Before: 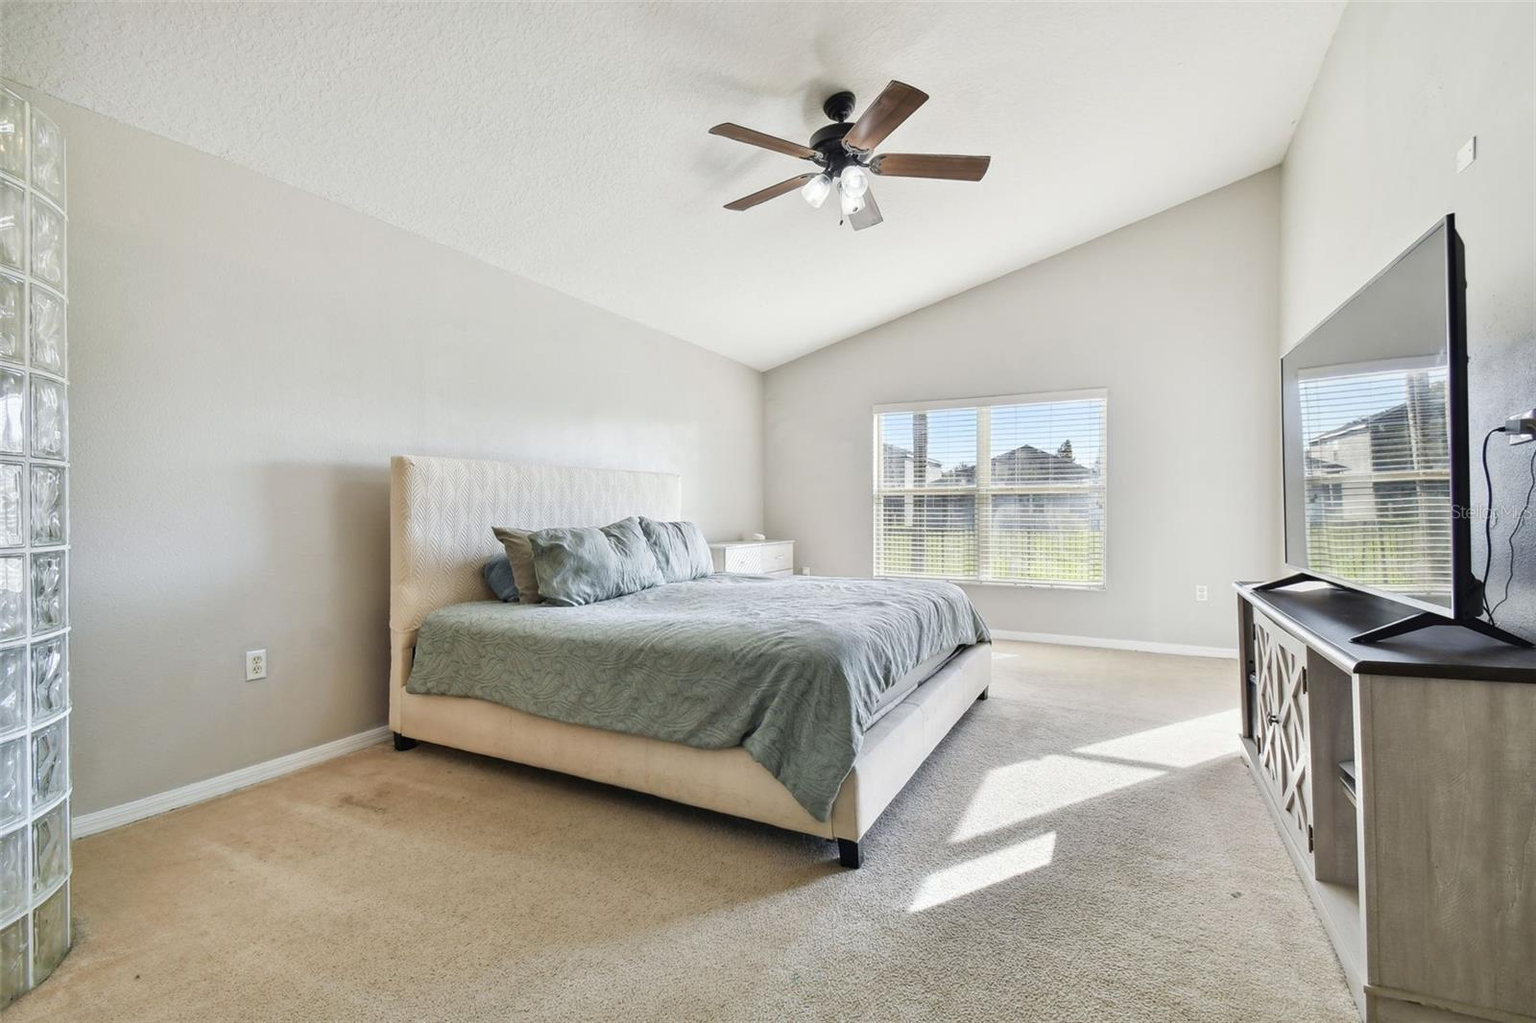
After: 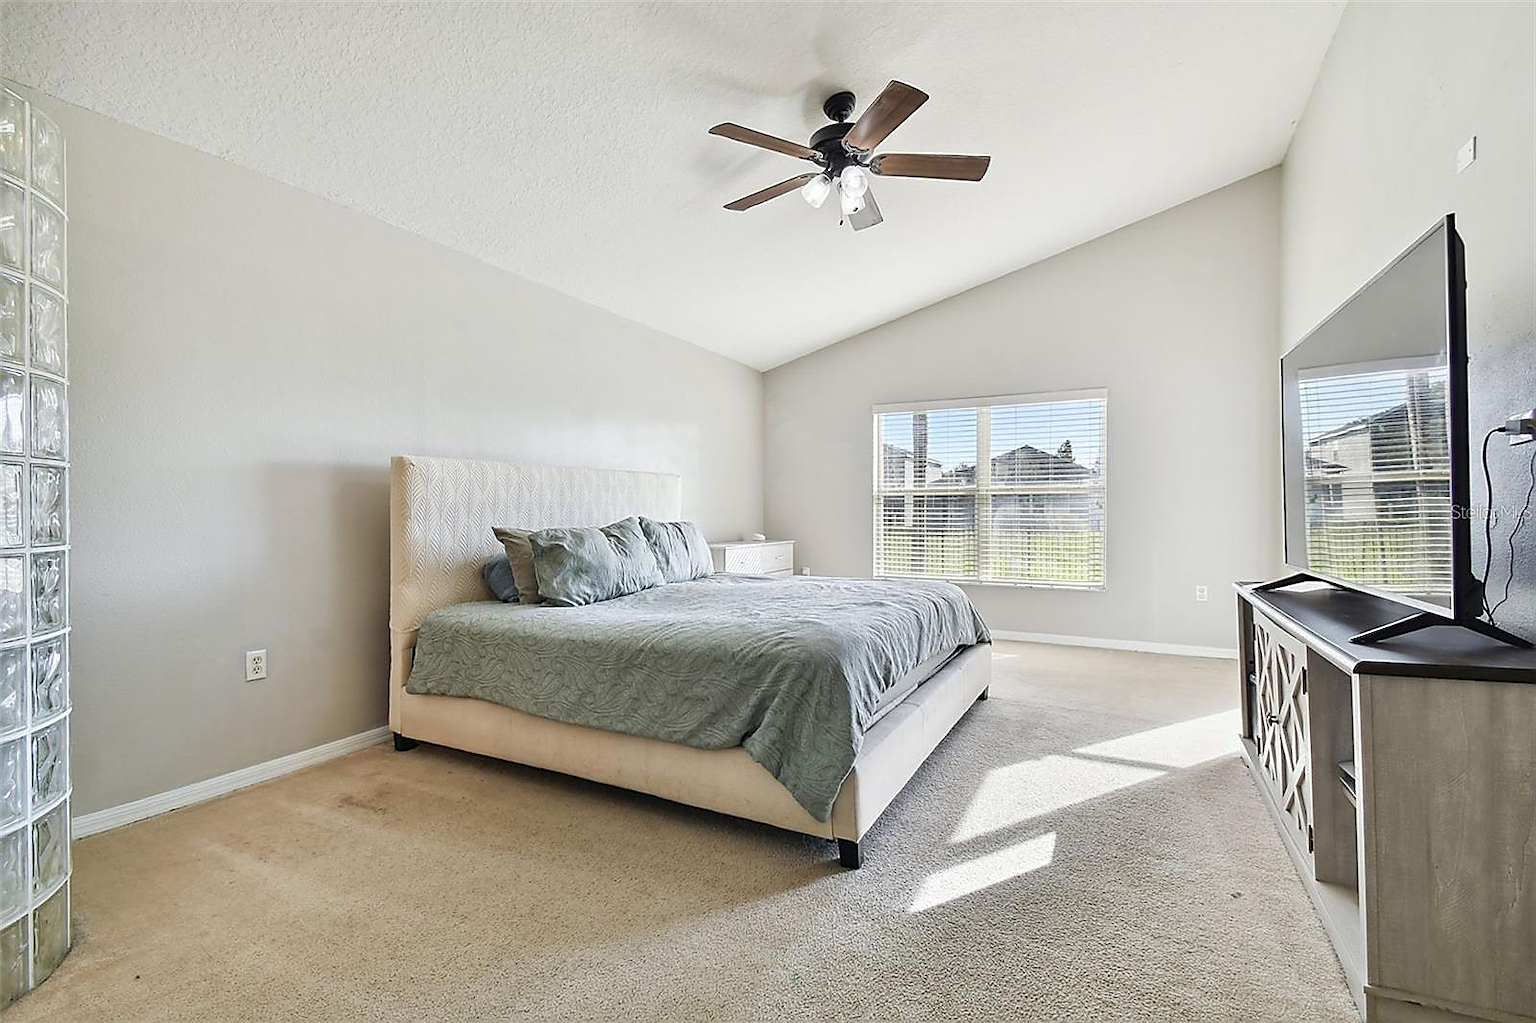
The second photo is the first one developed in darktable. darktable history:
sharpen: radius 1.348, amount 1.252, threshold 0.837
